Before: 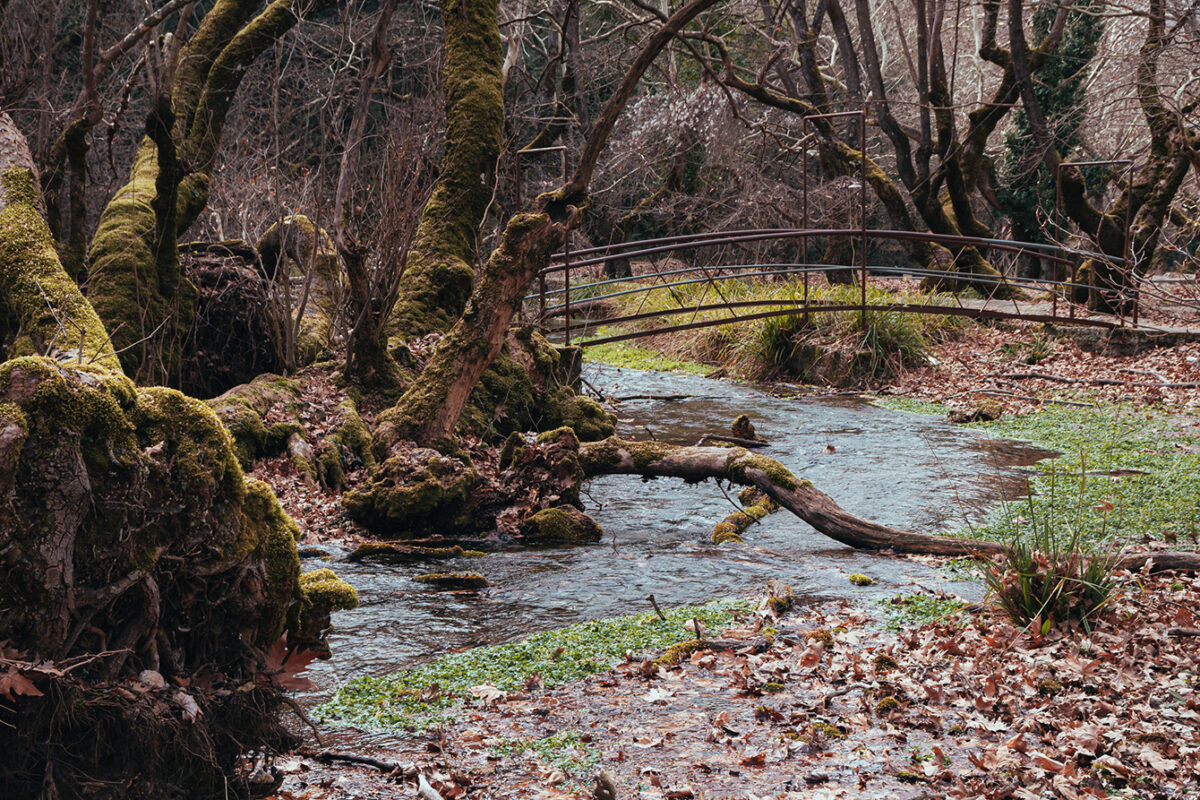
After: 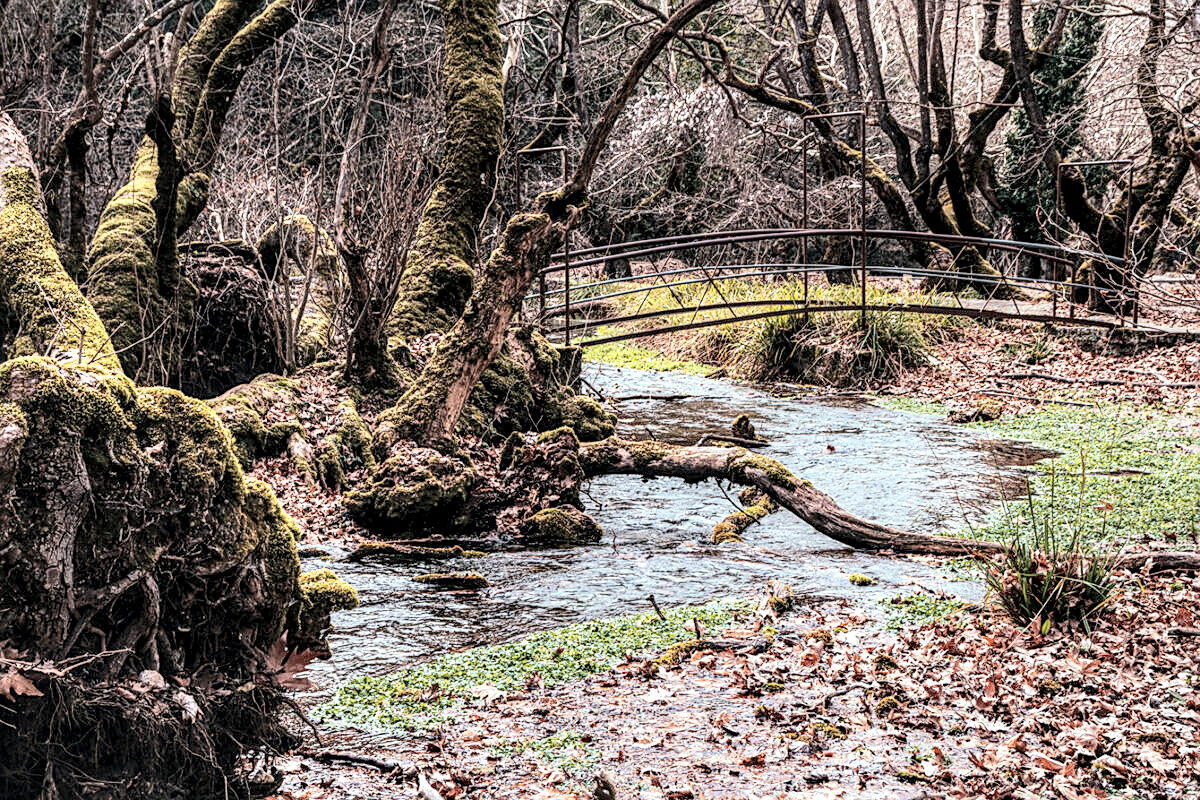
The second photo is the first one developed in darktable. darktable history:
local contrast: highlights 19%, detail 188%
tone equalizer: -8 EV -0.381 EV, -7 EV -0.362 EV, -6 EV -0.366 EV, -5 EV -0.244 EV, -3 EV 0.201 EV, -2 EV 0.352 EV, -1 EV 0.399 EV, +0 EV 0.426 EV, edges refinement/feathering 500, mask exposure compensation -1.57 EV, preserve details guided filter
sharpen: amount 0.48
tone curve: curves: ch0 [(0, 0) (0.003, 0.021) (0.011, 0.033) (0.025, 0.059) (0.044, 0.097) (0.069, 0.141) (0.1, 0.186) (0.136, 0.237) (0.177, 0.298) (0.224, 0.378) (0.277, 0.47) (0.335, 0.542) (0.399, 0.605) (0.468, 0.678) (0.543, 0.724) (0.623, 0.787) (0.709, 0.829) (0.801, 0.875) (0.898, 0.912) (1, 1)], color space Lab, independent channels, preserve colors none
